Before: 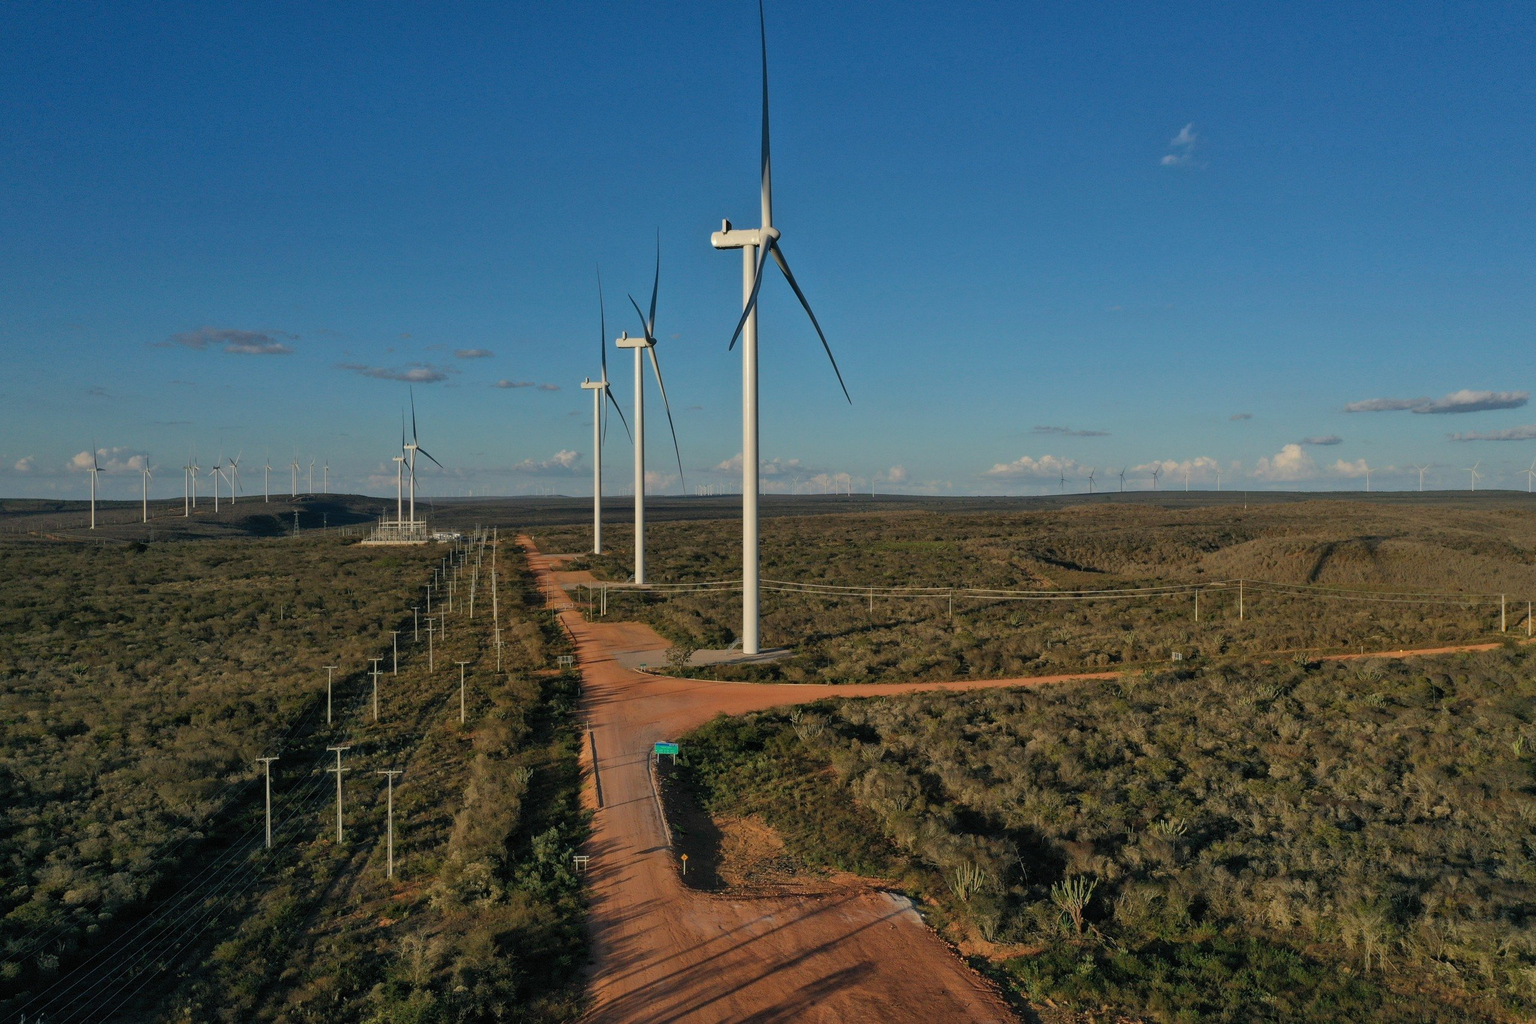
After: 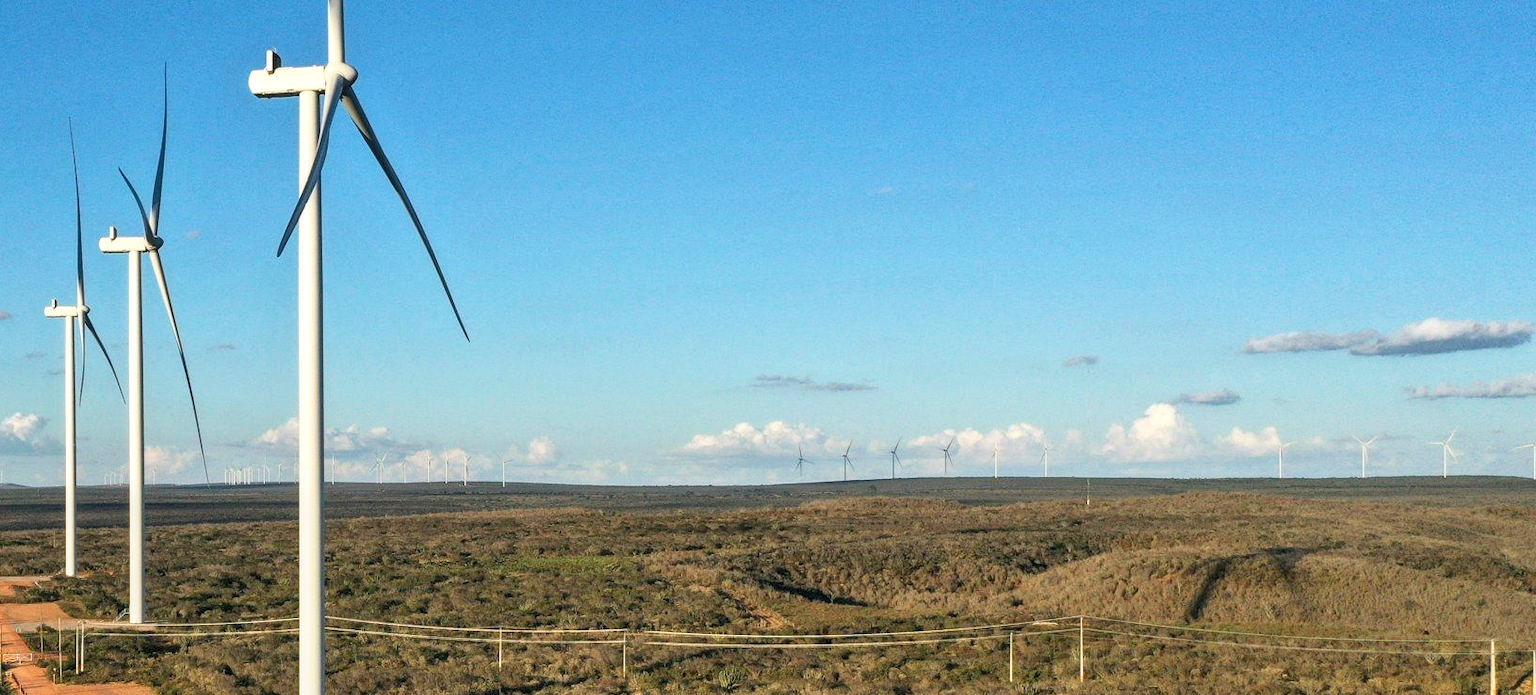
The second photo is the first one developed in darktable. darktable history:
base curve: curves: ch0 [(0, 0) (0.495, 0.917) (1, 1)], preserve colors none
local contrast: on, module defaults
crop: left 36.005%, top 18.293%, right 0.31%, bottom 38.444%
